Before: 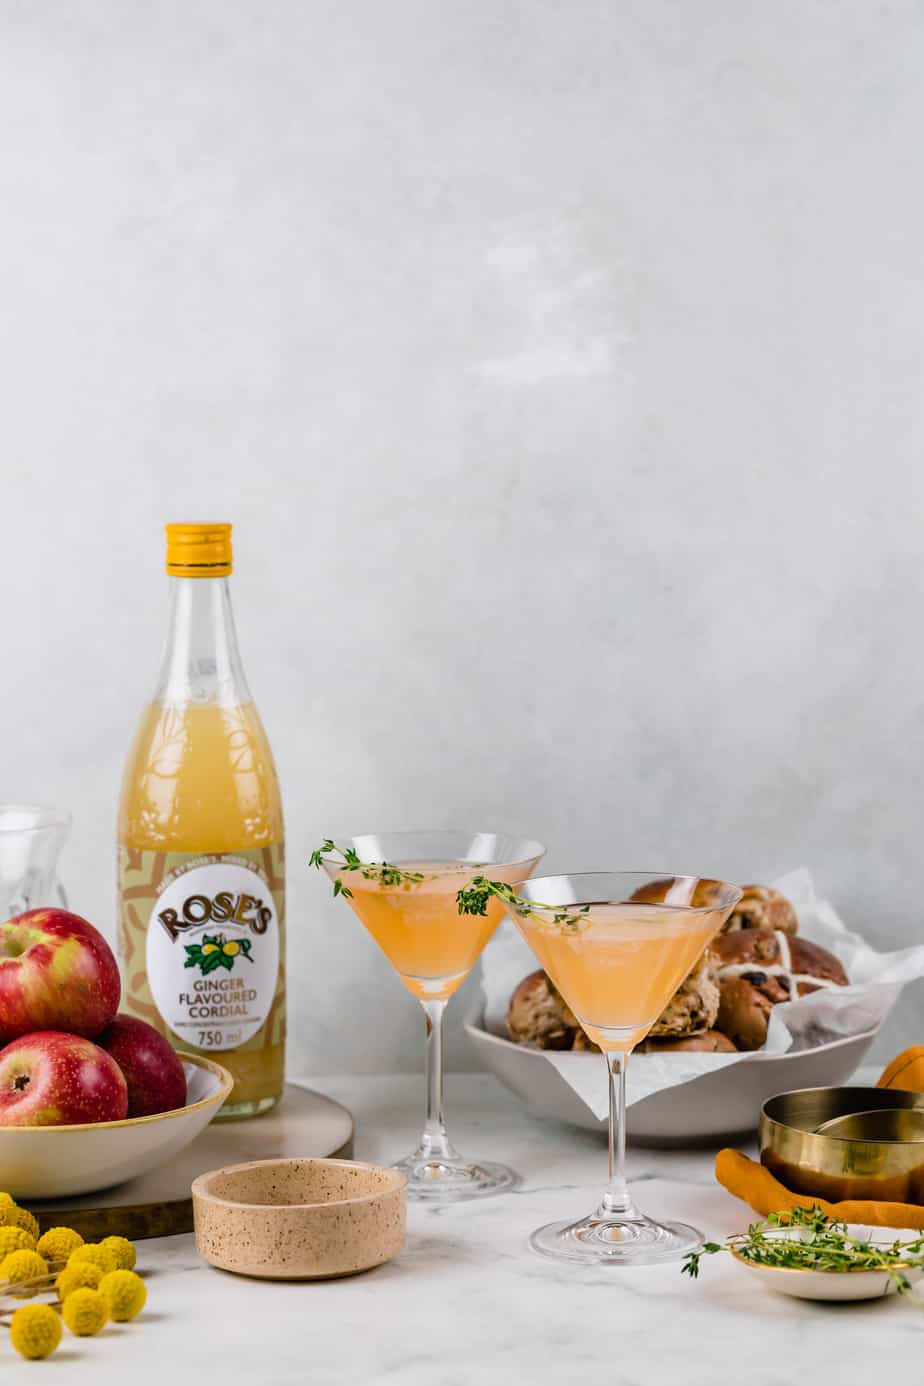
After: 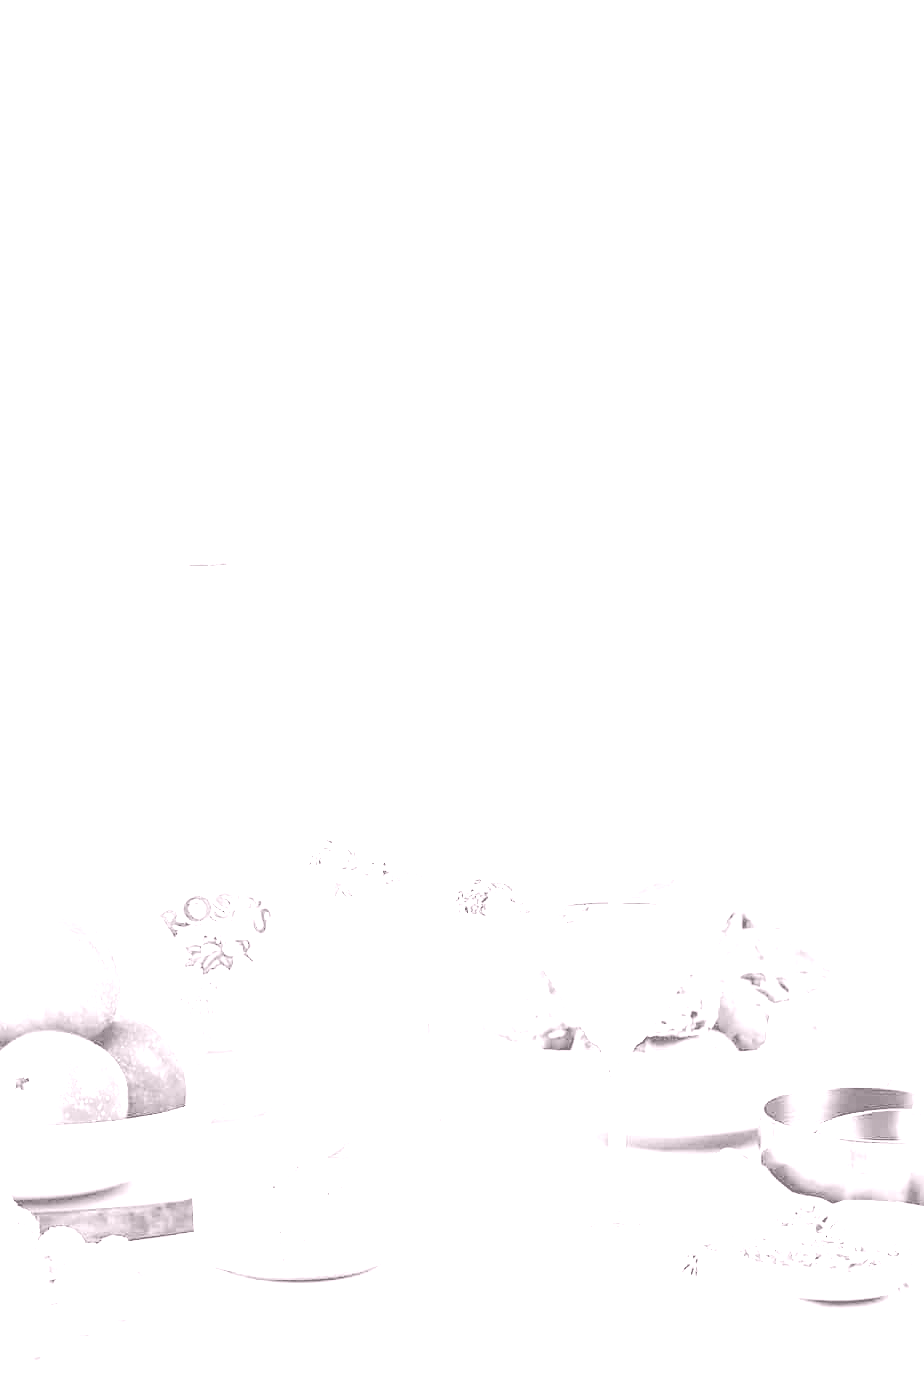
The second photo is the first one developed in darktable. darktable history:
levels: levels [0.008, 0.318, 0.836]
sharpen: amount 0.2
exposure: exposure 0.74 EV, compensate highlight preservation false
colorize: hue 25.2°, saturation 83%, source mix 82%, lightness 79%, version 1
